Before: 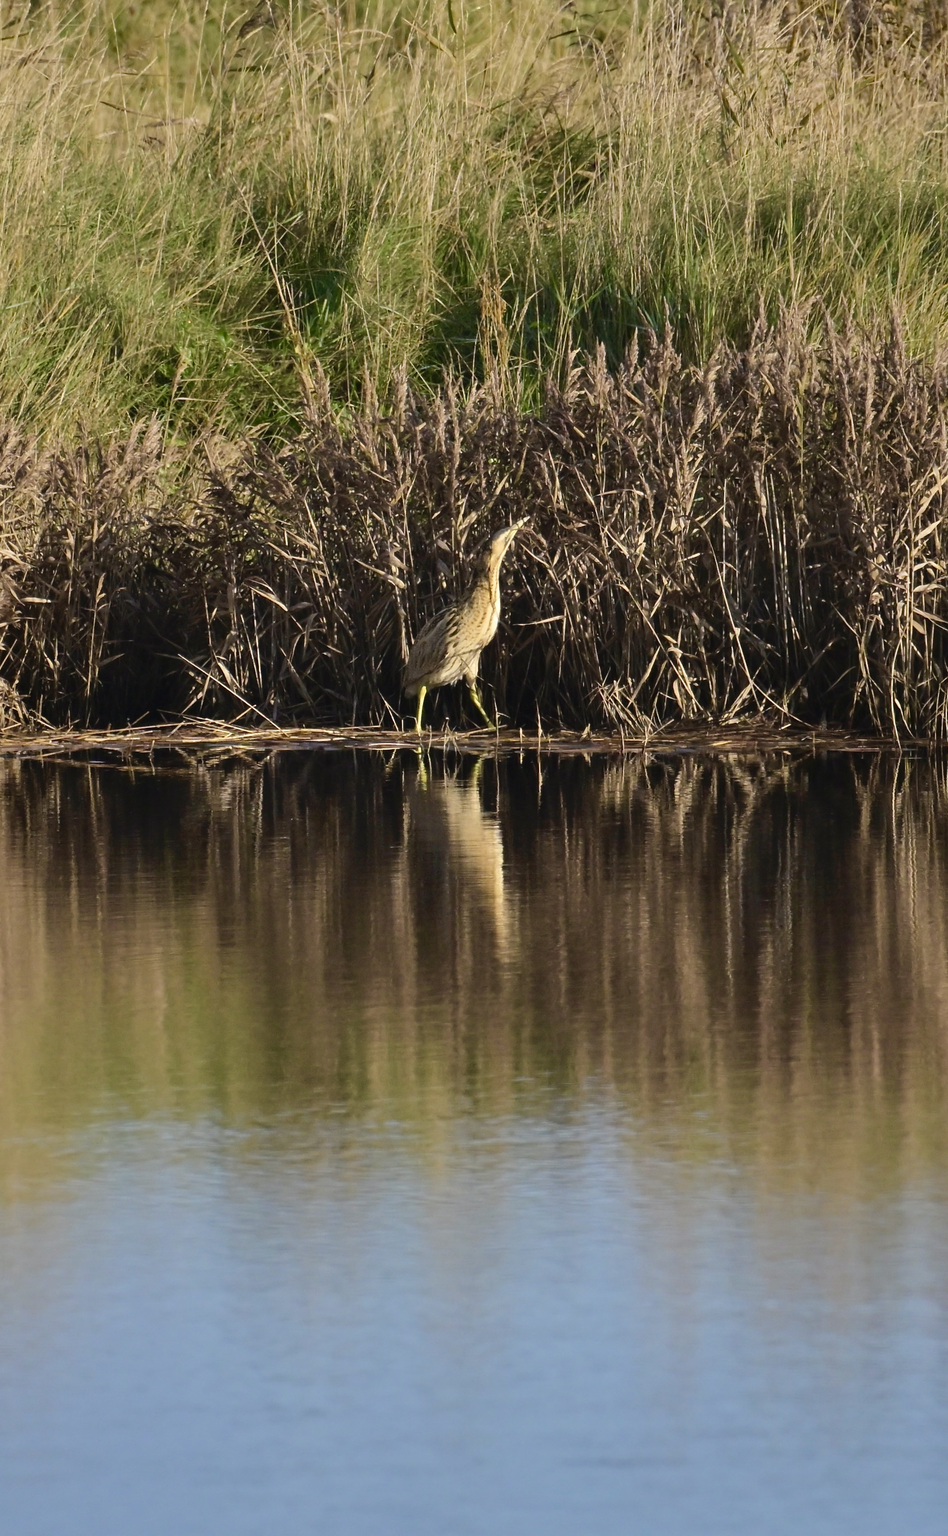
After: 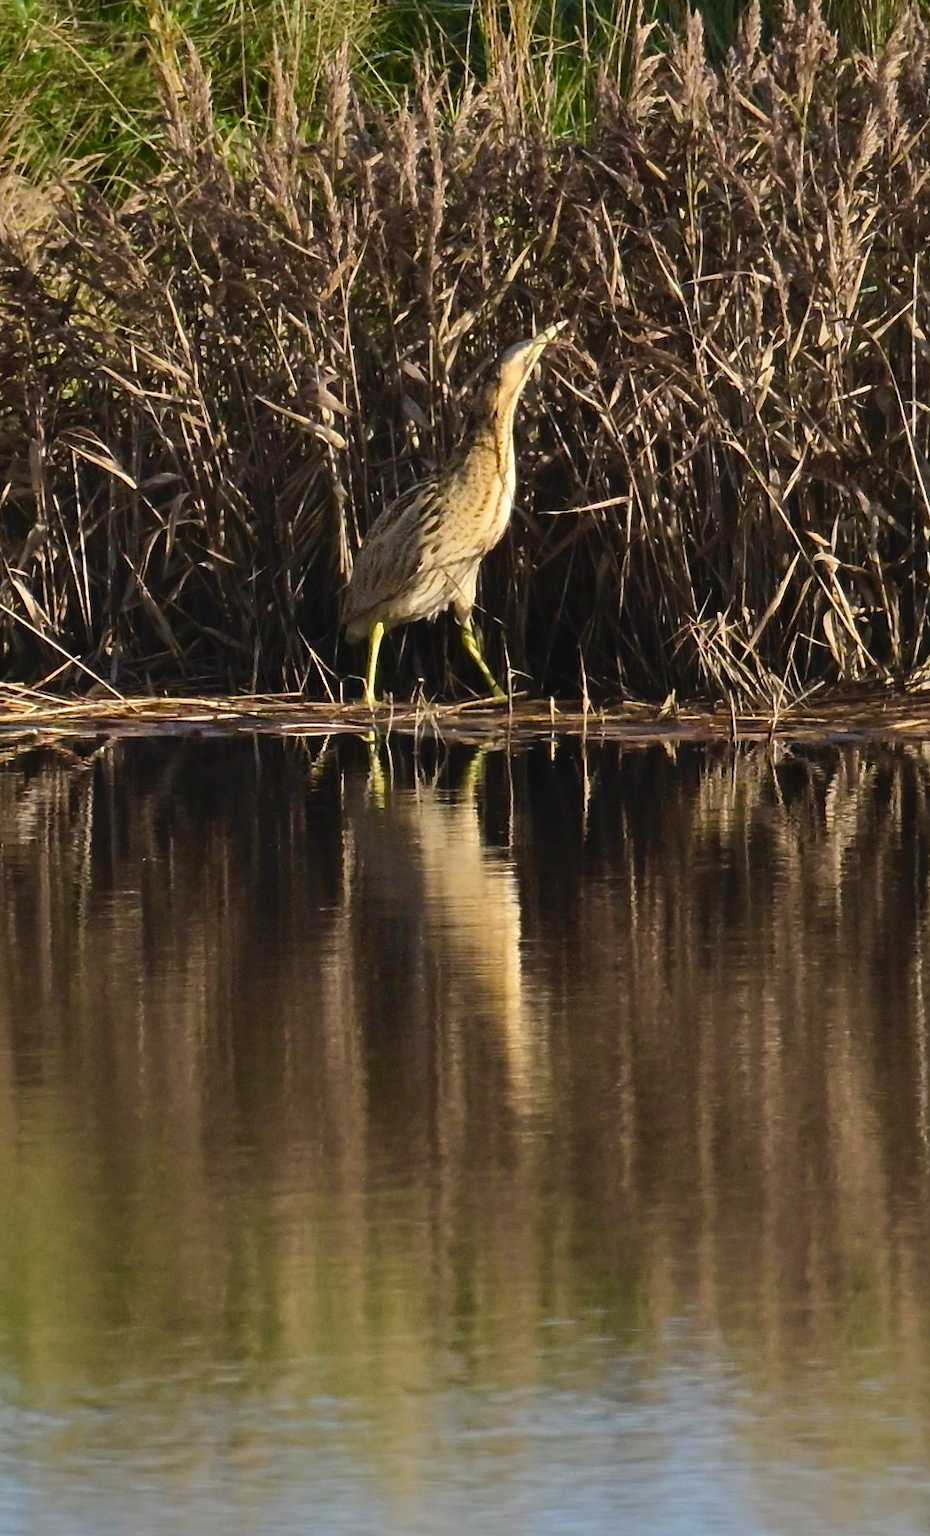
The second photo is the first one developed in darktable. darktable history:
crop and rotate: left 22.247%, top 21.951%, right 22.587%, bottom 21.866%
